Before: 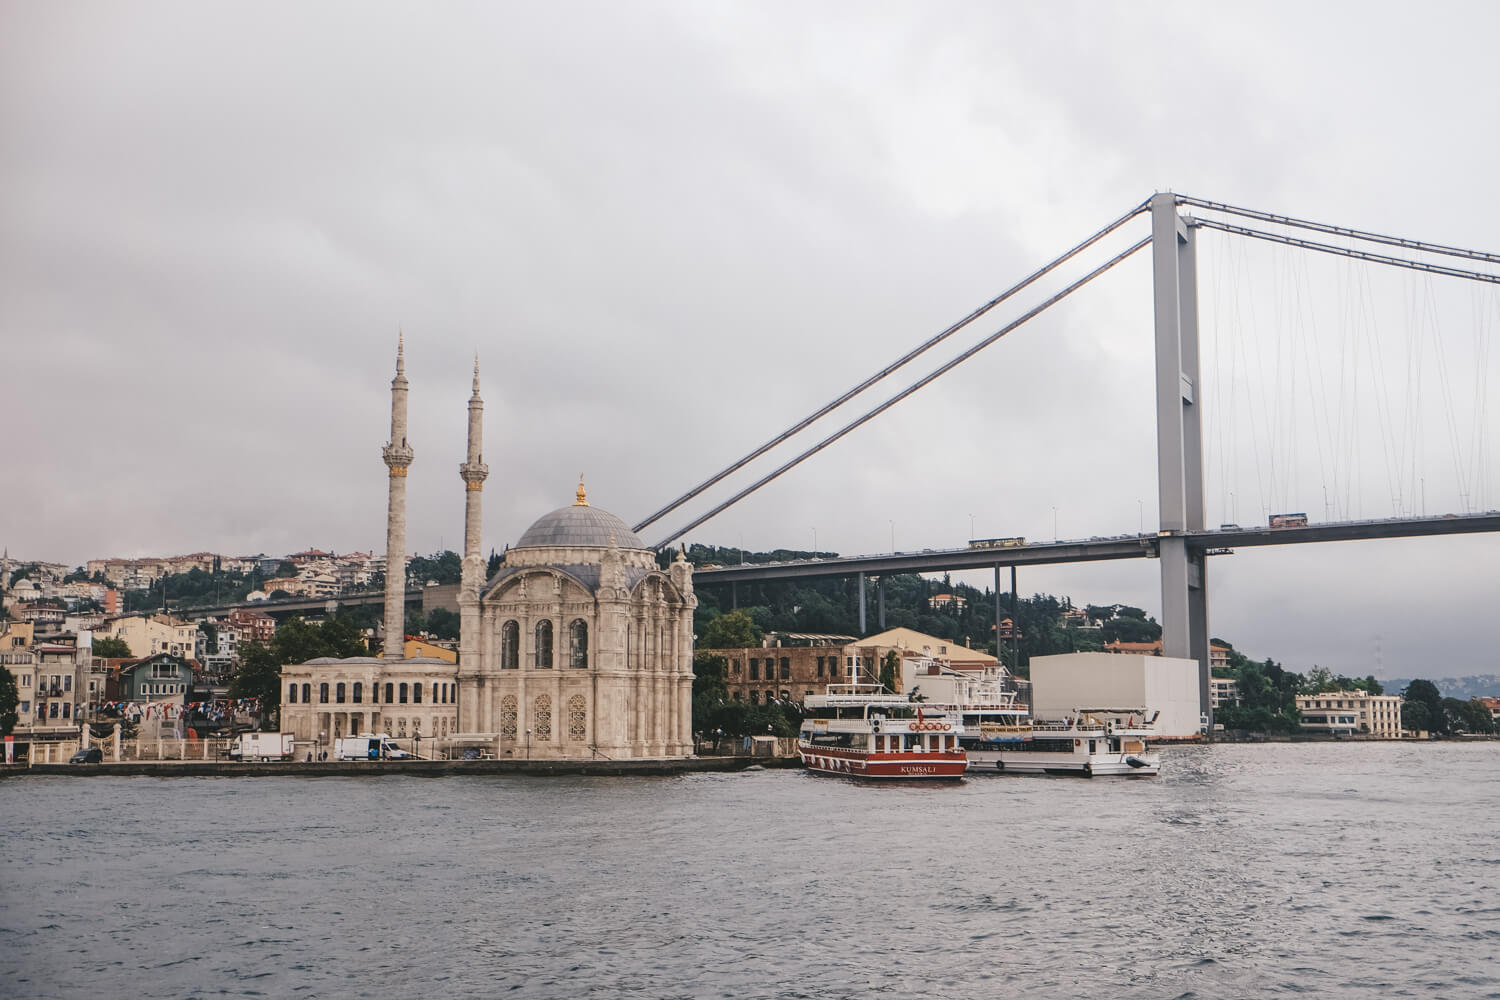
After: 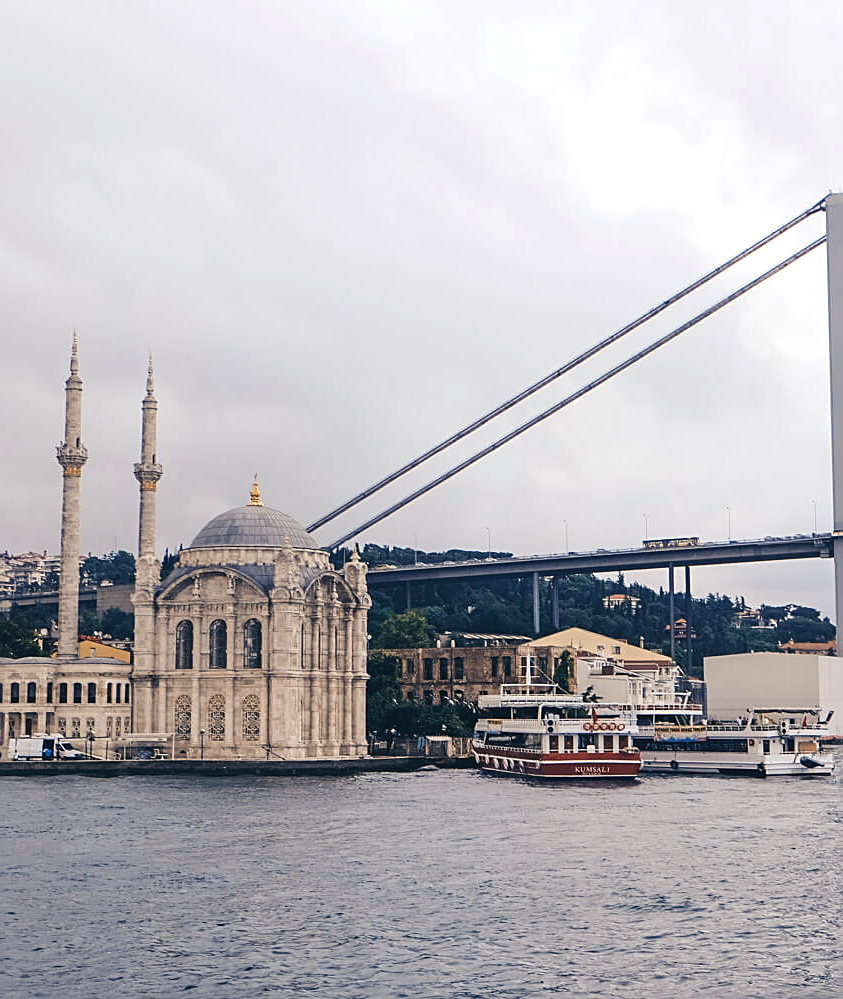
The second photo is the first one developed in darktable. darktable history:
color balance rgb: shadows lift › luminance -40.903%, shadows lift › chroma 14.206%, shadows lift › hue 261.2°, highlights gain › luminance 14.494%, perceptual saturation grading › global saturation 0.212%, global vibrance 14.579%
crop: left 21.742%, right 21.994%, bottom 0.002%
sharpen: on, module defaults
